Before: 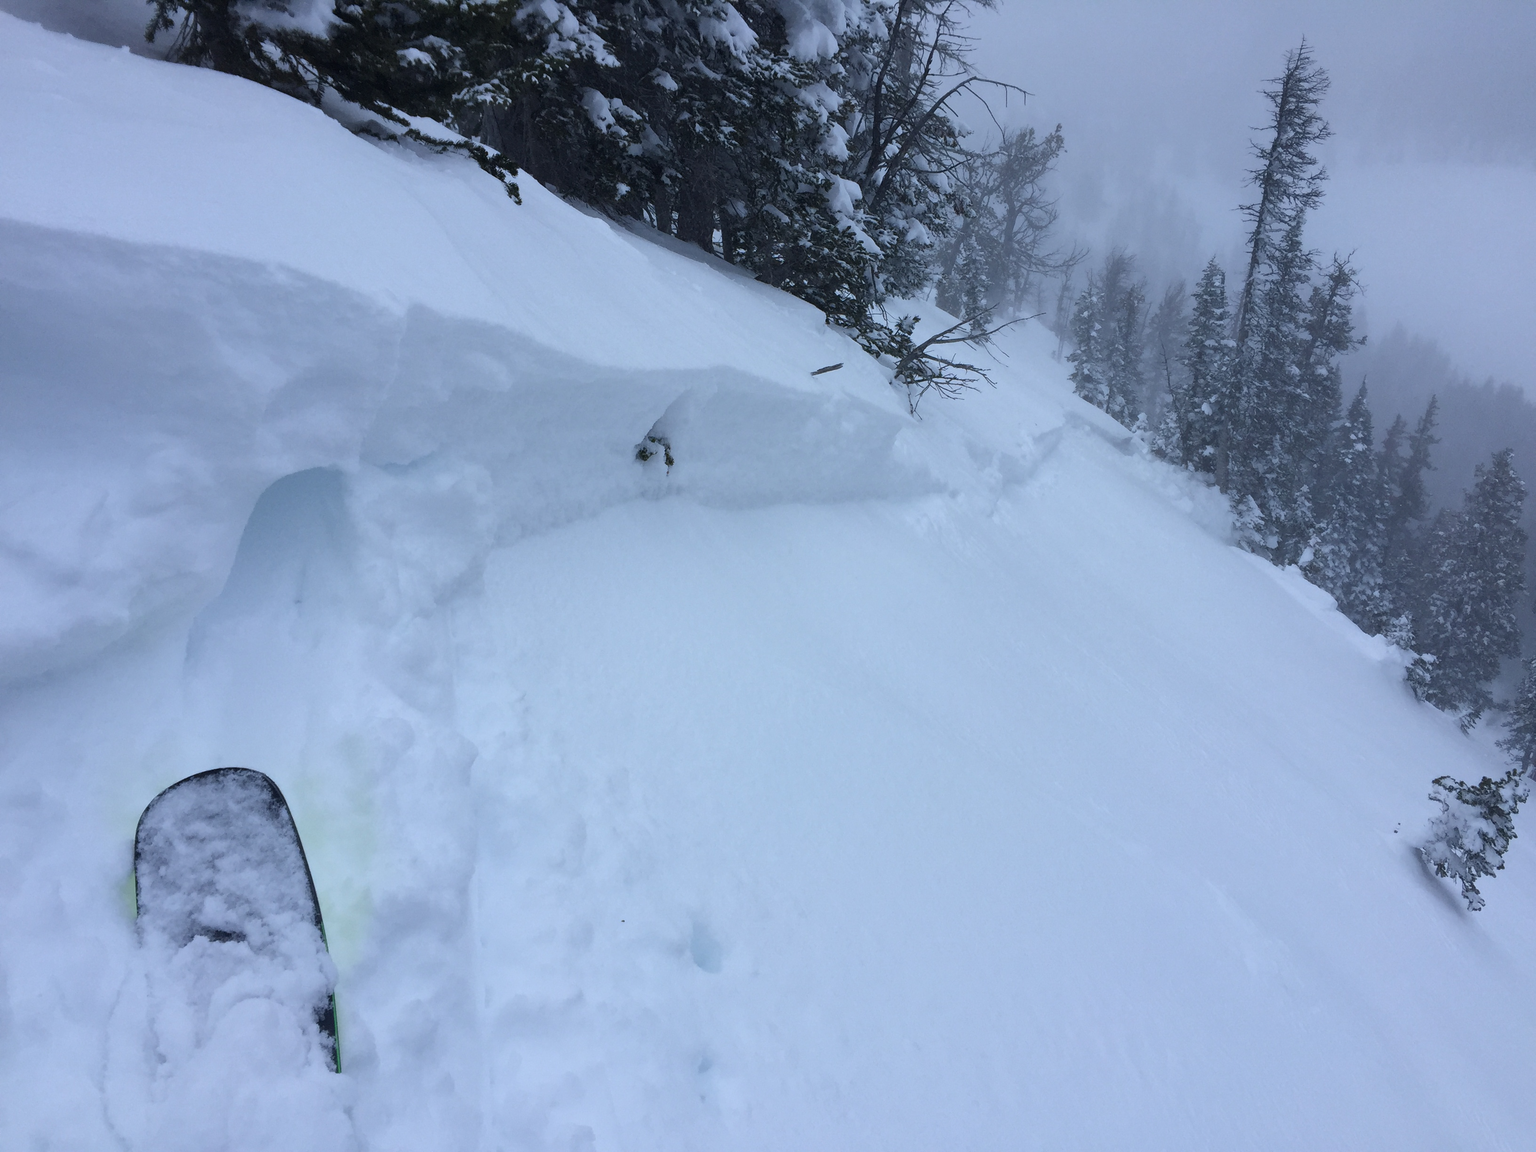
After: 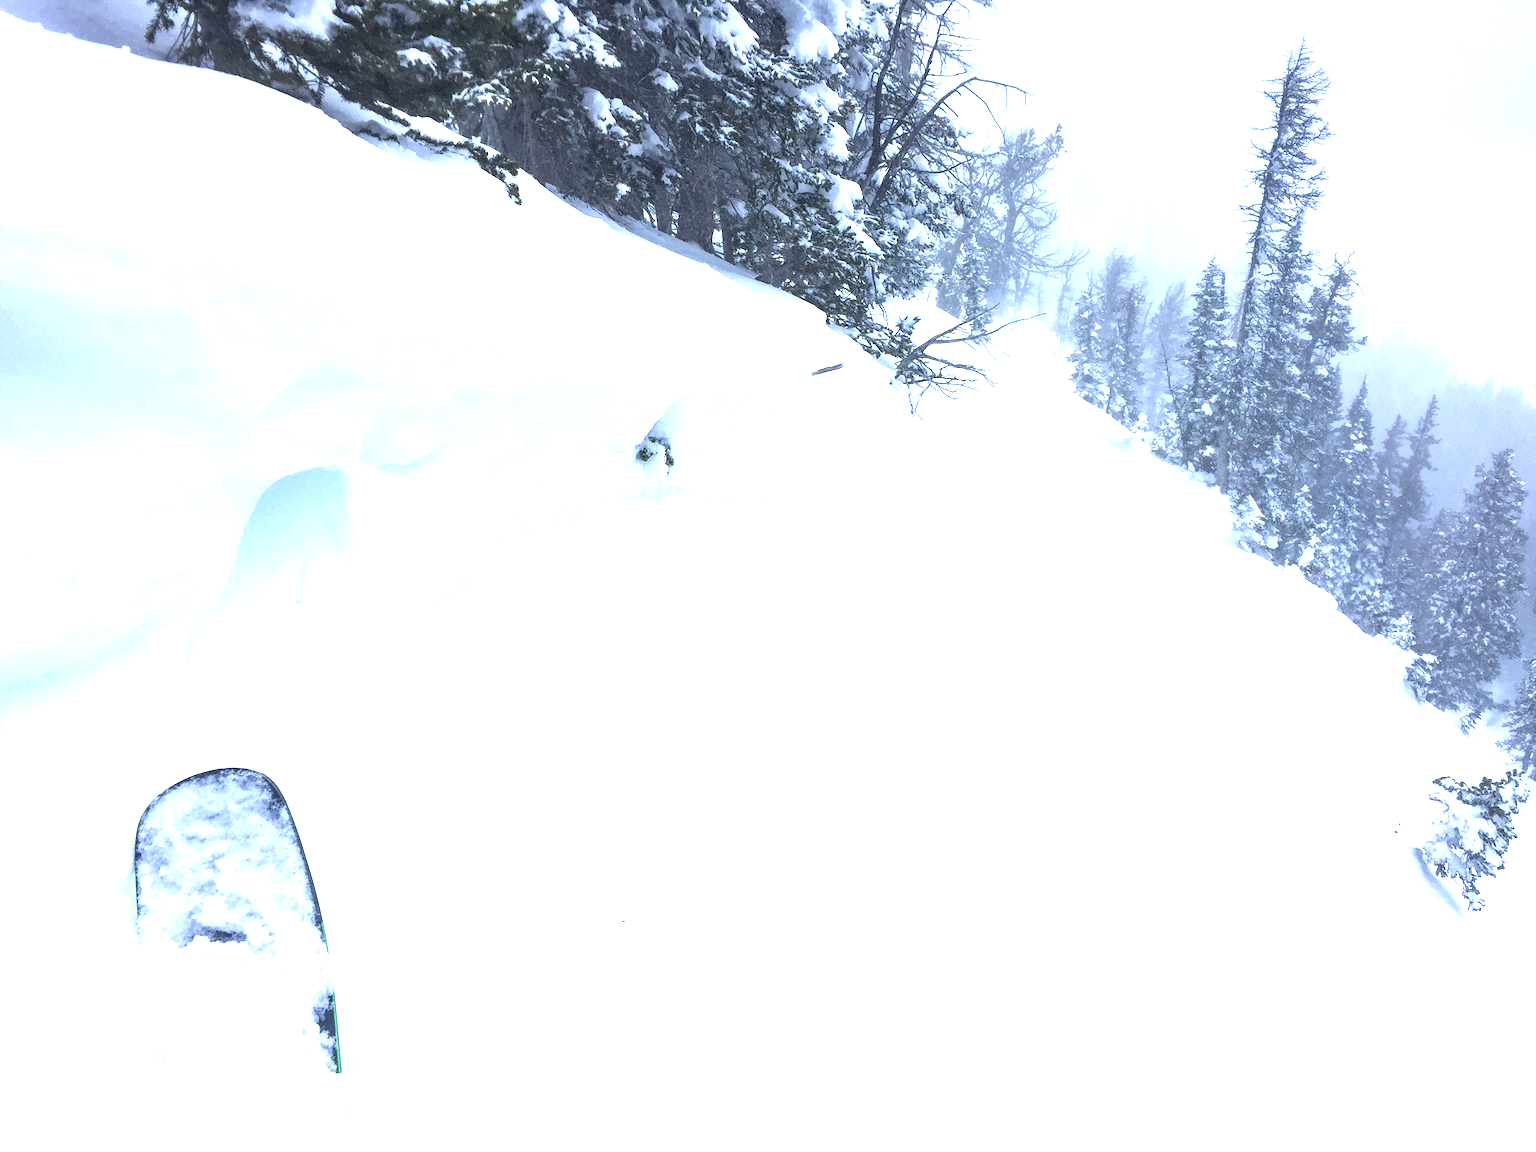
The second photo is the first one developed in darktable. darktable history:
local contrast: on, module defaults
exposure: exposure 2.003 EV, compensate highlight preservation false
